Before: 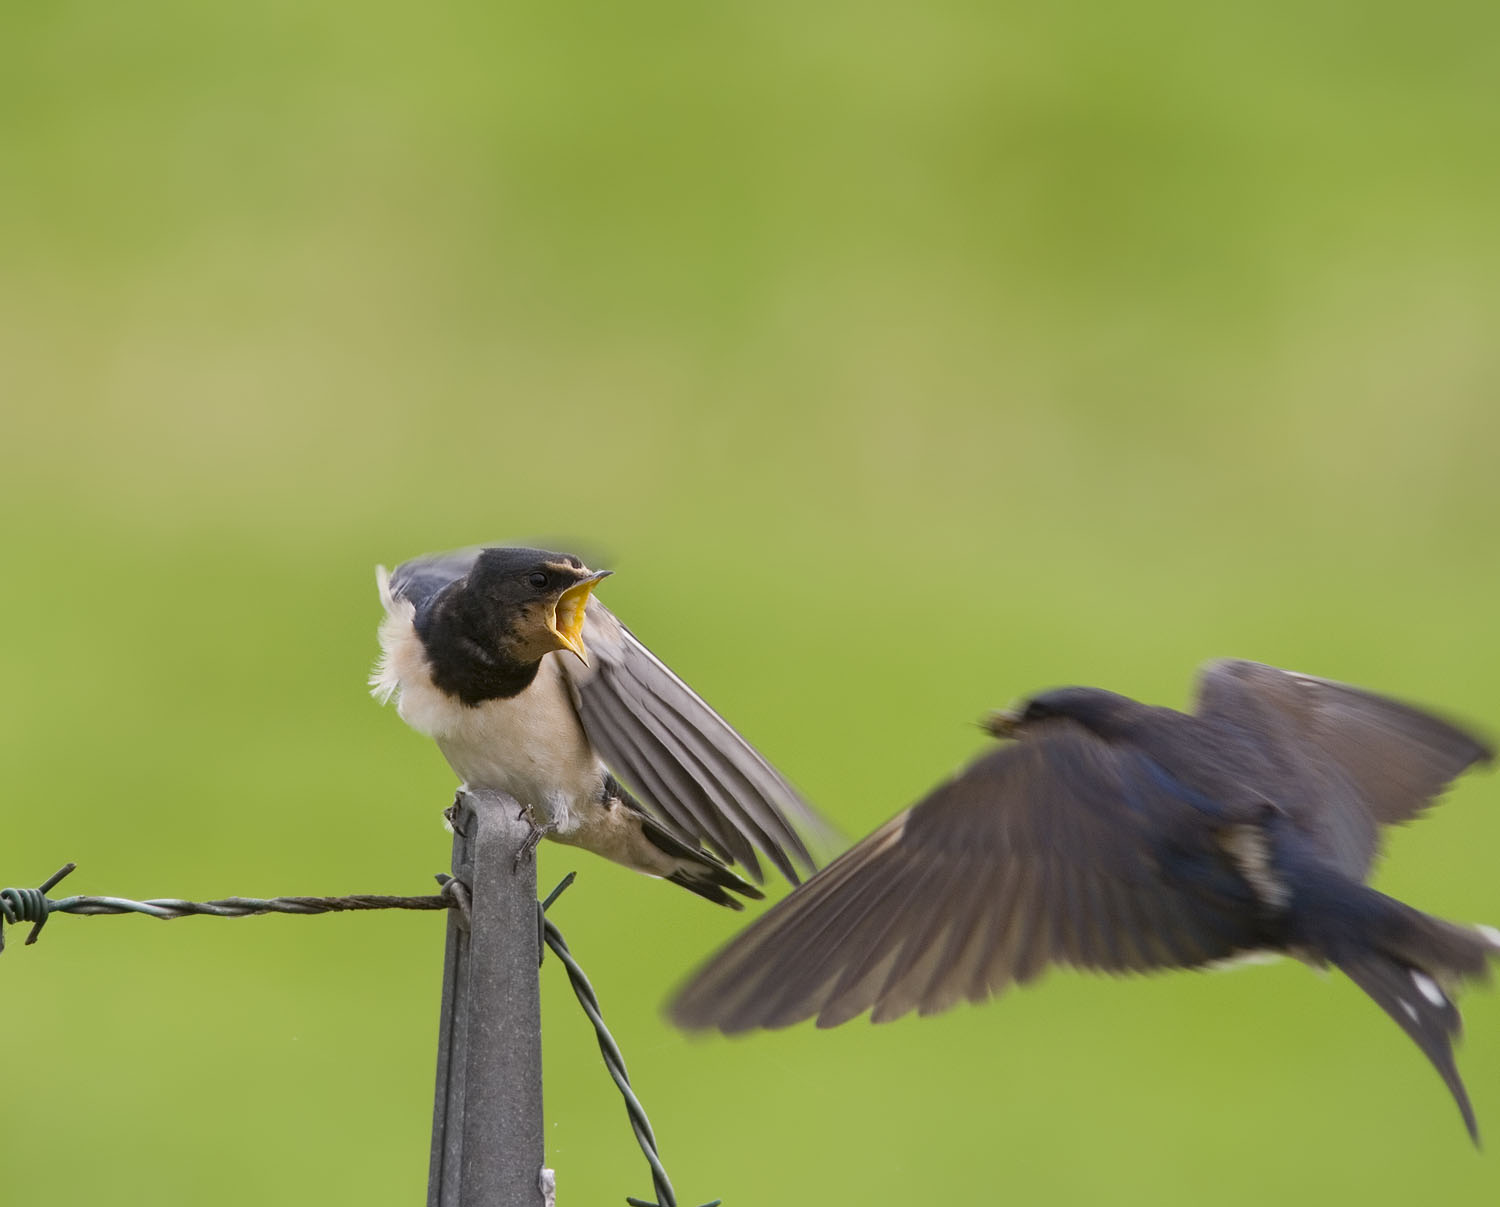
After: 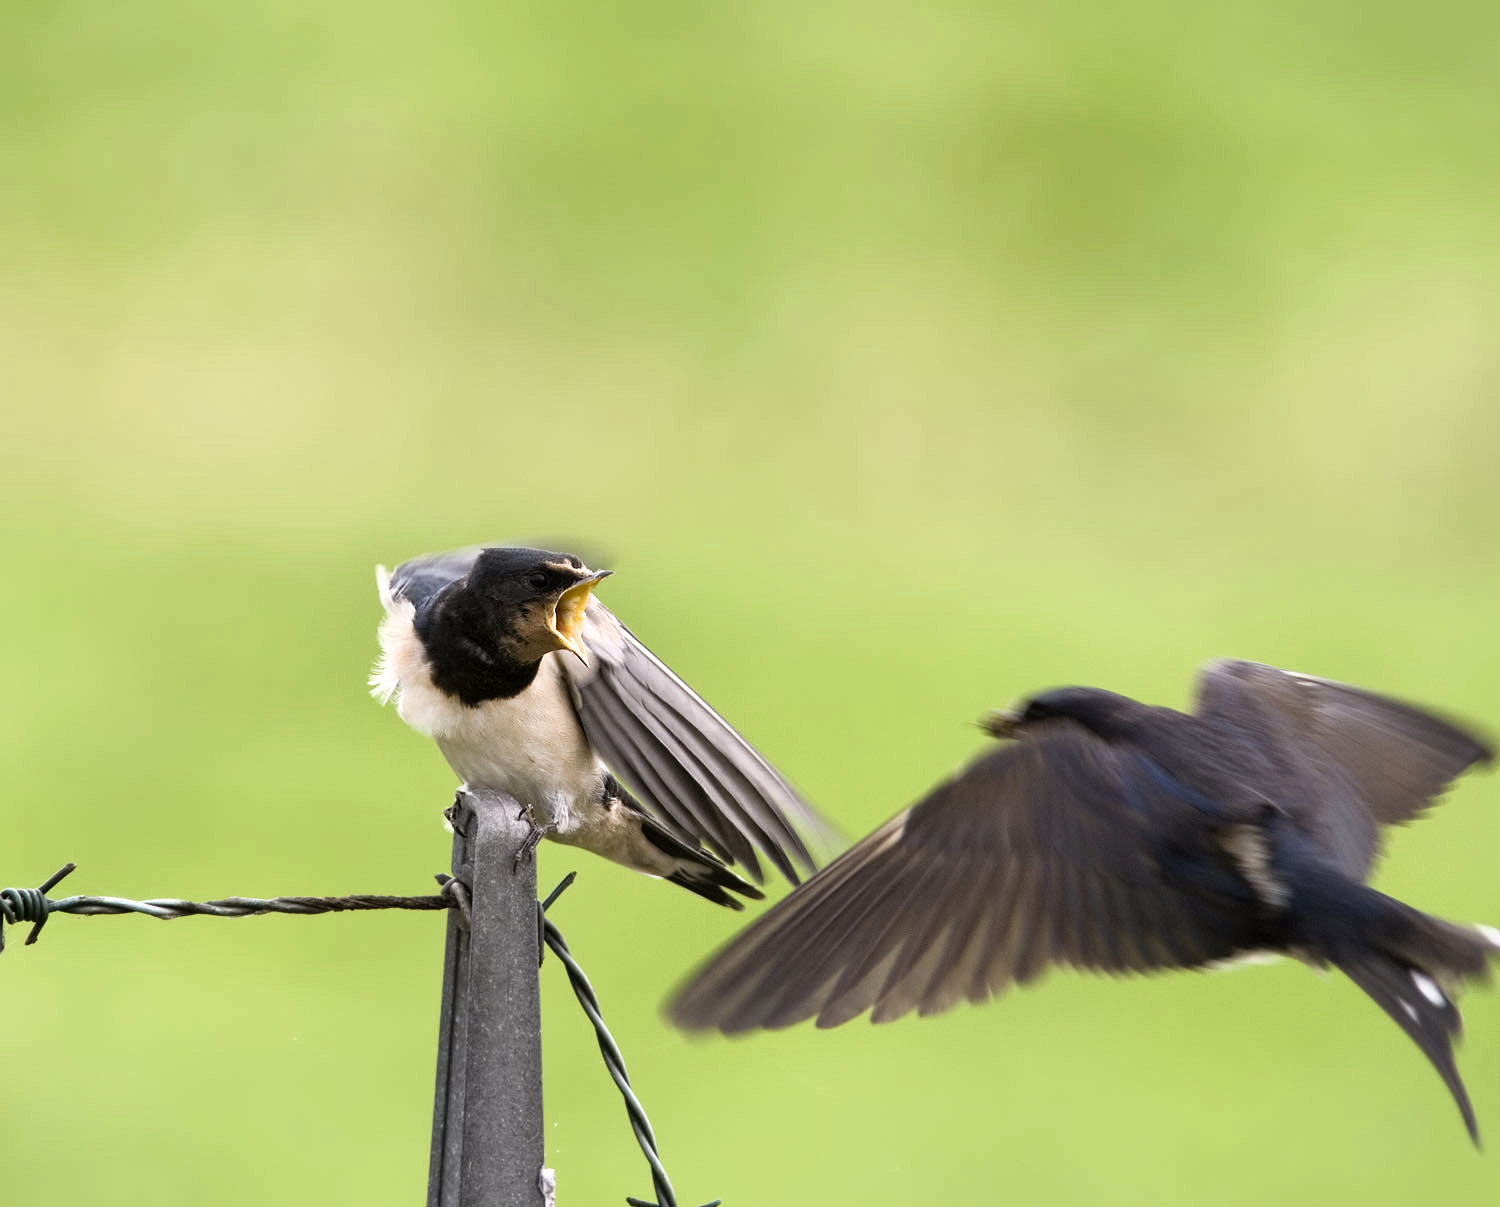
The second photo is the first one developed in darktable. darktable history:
exposure: exposure 0.236 EV
filmic rgb: white relative exposure 2.2 EV, hardness 6.97
